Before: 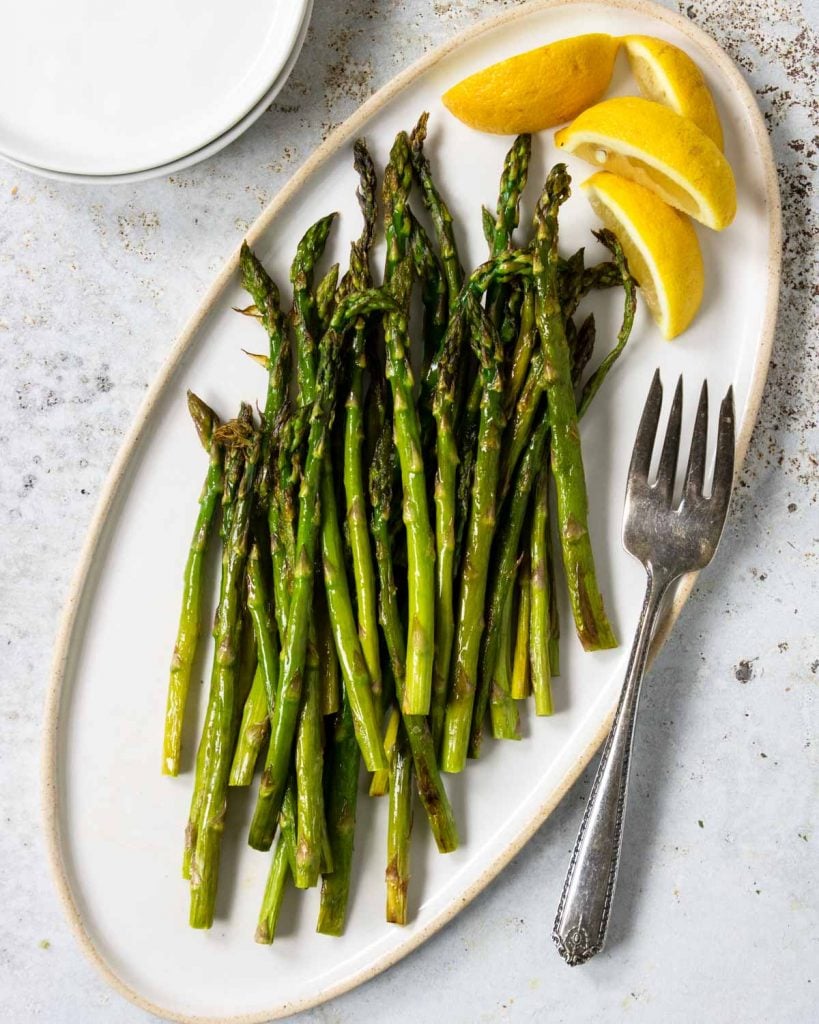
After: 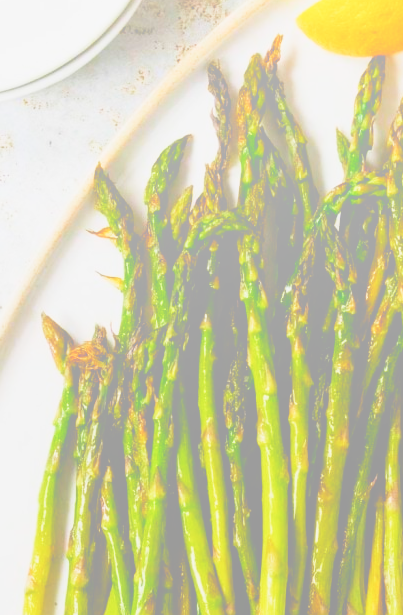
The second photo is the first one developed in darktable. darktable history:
sigmoid: contrast 1.8, skew -0.2, preserve hue 0%, red attenuation 0.1, red rotation 0.035, green attenuation 0.1, green rotation -0.017, blue attenuation 0.15, blue rotation -0.052, base primaries Rec2020
crop: left 17.835%, top 7.675%, right 32.881%, bottom 32.213%
bloom: size 70%, threshold 25%, strength 70%
